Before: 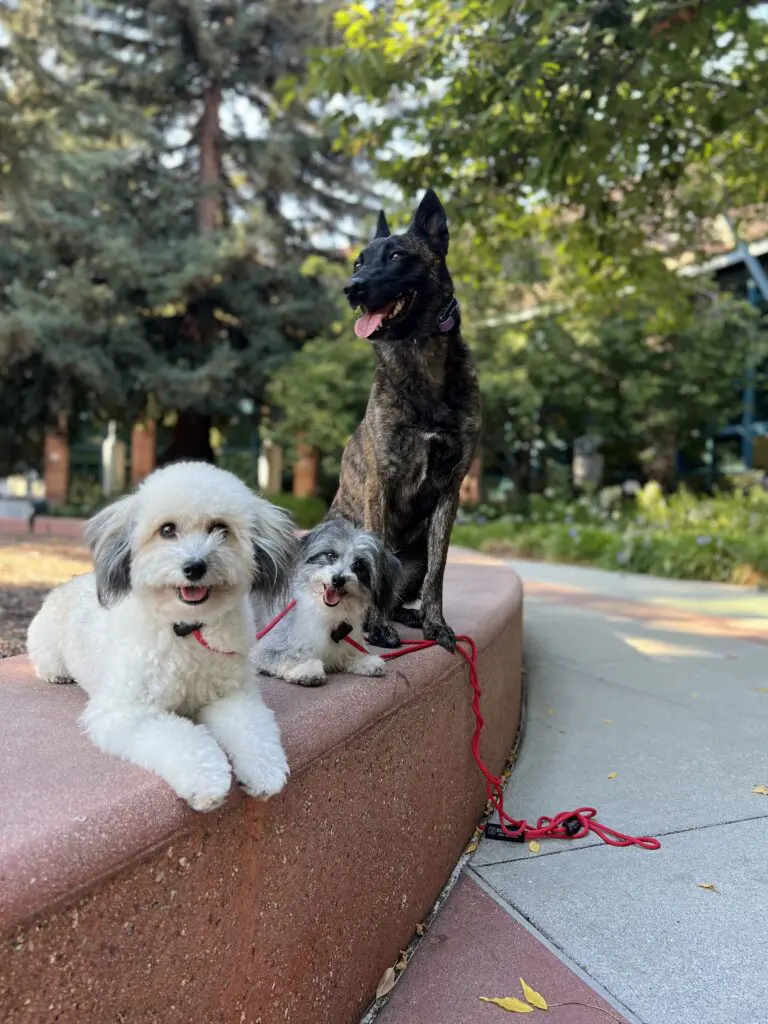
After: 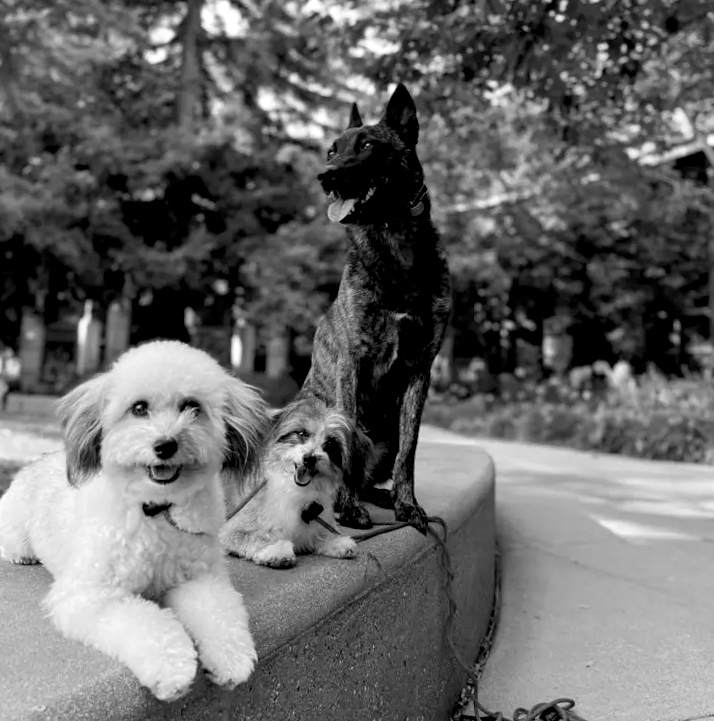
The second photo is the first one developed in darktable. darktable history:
crop and rotate: top 8.293%, bottom 20.996%
tone equalizer: on, module defaults
rotate and perspective: rotation 0.215°, lens shift (vertical) -0.139, crop left 0.069, crop right 0.939, crop top 0.002, crop bottom 0.996
color balance rgb: shadows lift › luminance -9.41%, highlights gain › luminance 17.6%, global offset › luminance -1.45%, perceptual saturation grading › highlights -17.77%, perceptual saturation grading › mid-tones 33.1%, perceptual saturation grading › shadows 50.52%, global vibrance 24.22%
color calibration: output gray [0.267, 0.423, 0.267, 0], illuminant same as pipeline (D50), adaptation none (bypass)
